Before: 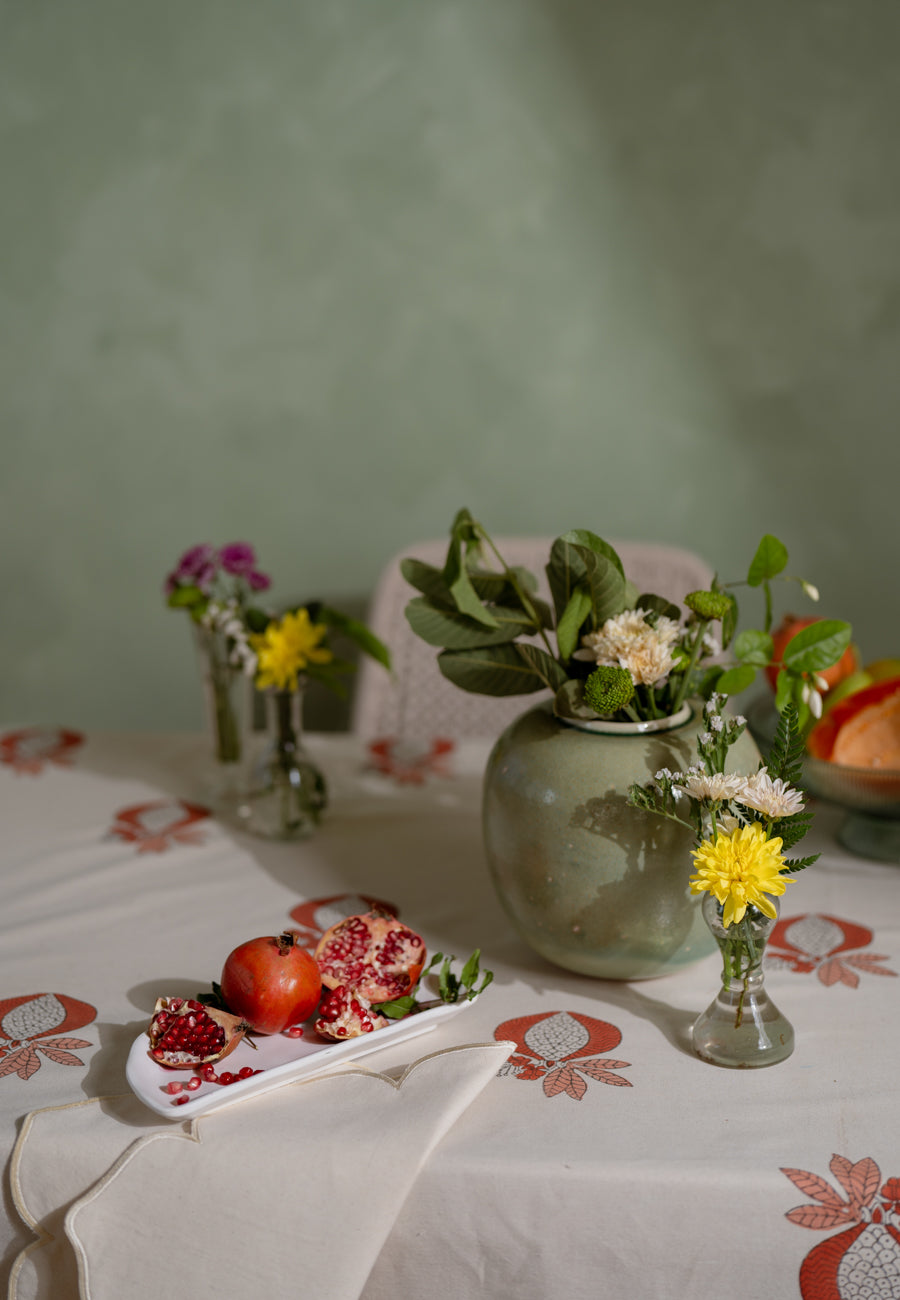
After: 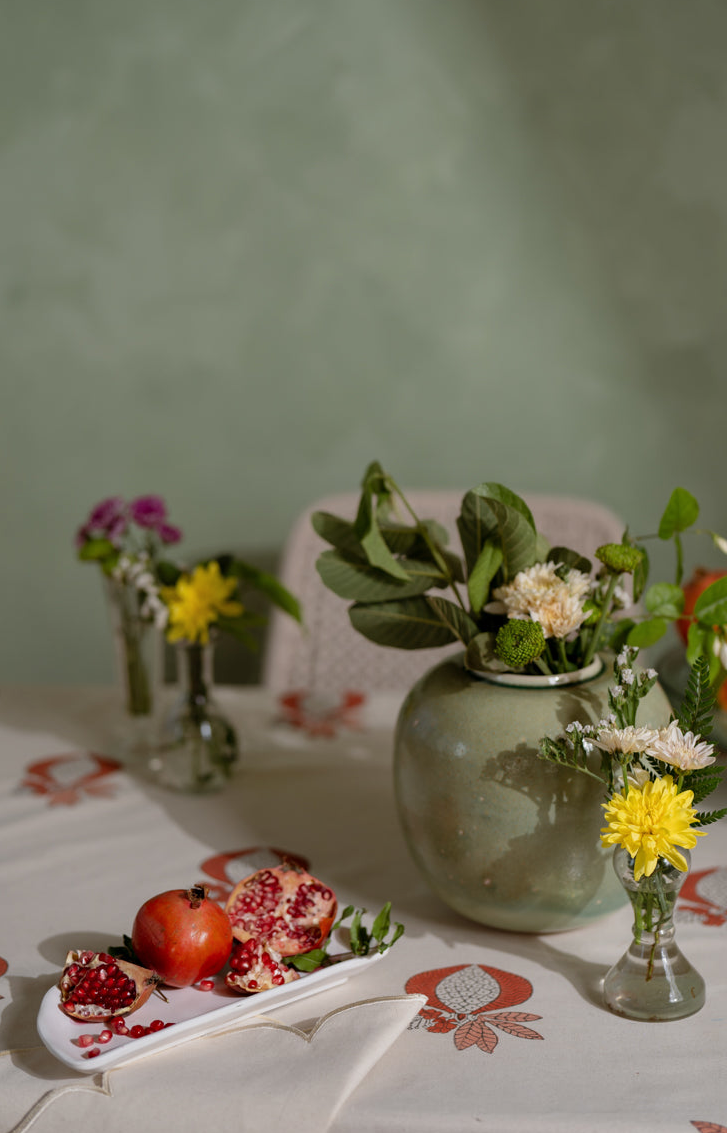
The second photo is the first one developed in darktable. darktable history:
shadows and highlights: white point adjustment 0.04, soften with gaussian
crop: left 9.977%, top 3.643%, right 9.171%, bottom 9.186%
color calibration: illuminant same as pipeline (D50), adaptation none (bypass), x 0.332, y 0.334, temperature 5024.14 K
